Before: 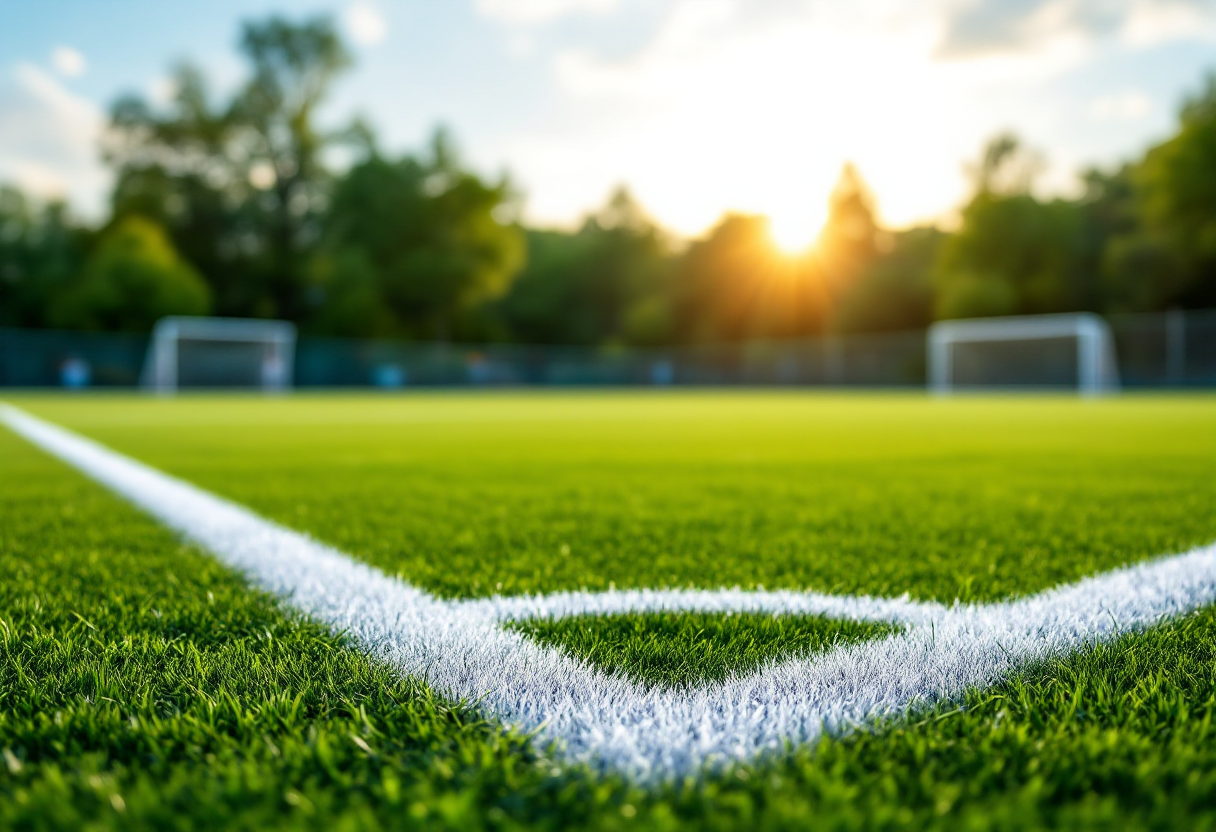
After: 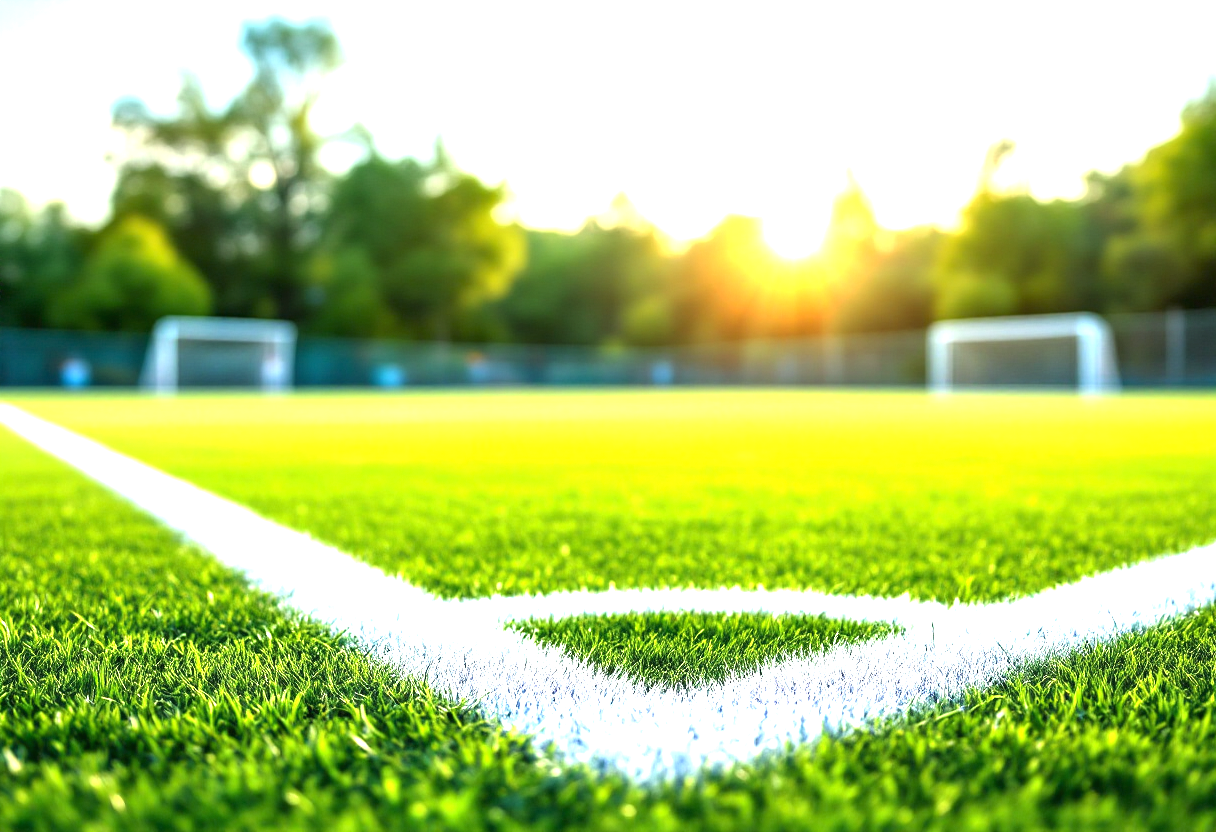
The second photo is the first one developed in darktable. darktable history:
exposure: black level correction 0, exposure 1.675 EV, compensate highlight preservation false
